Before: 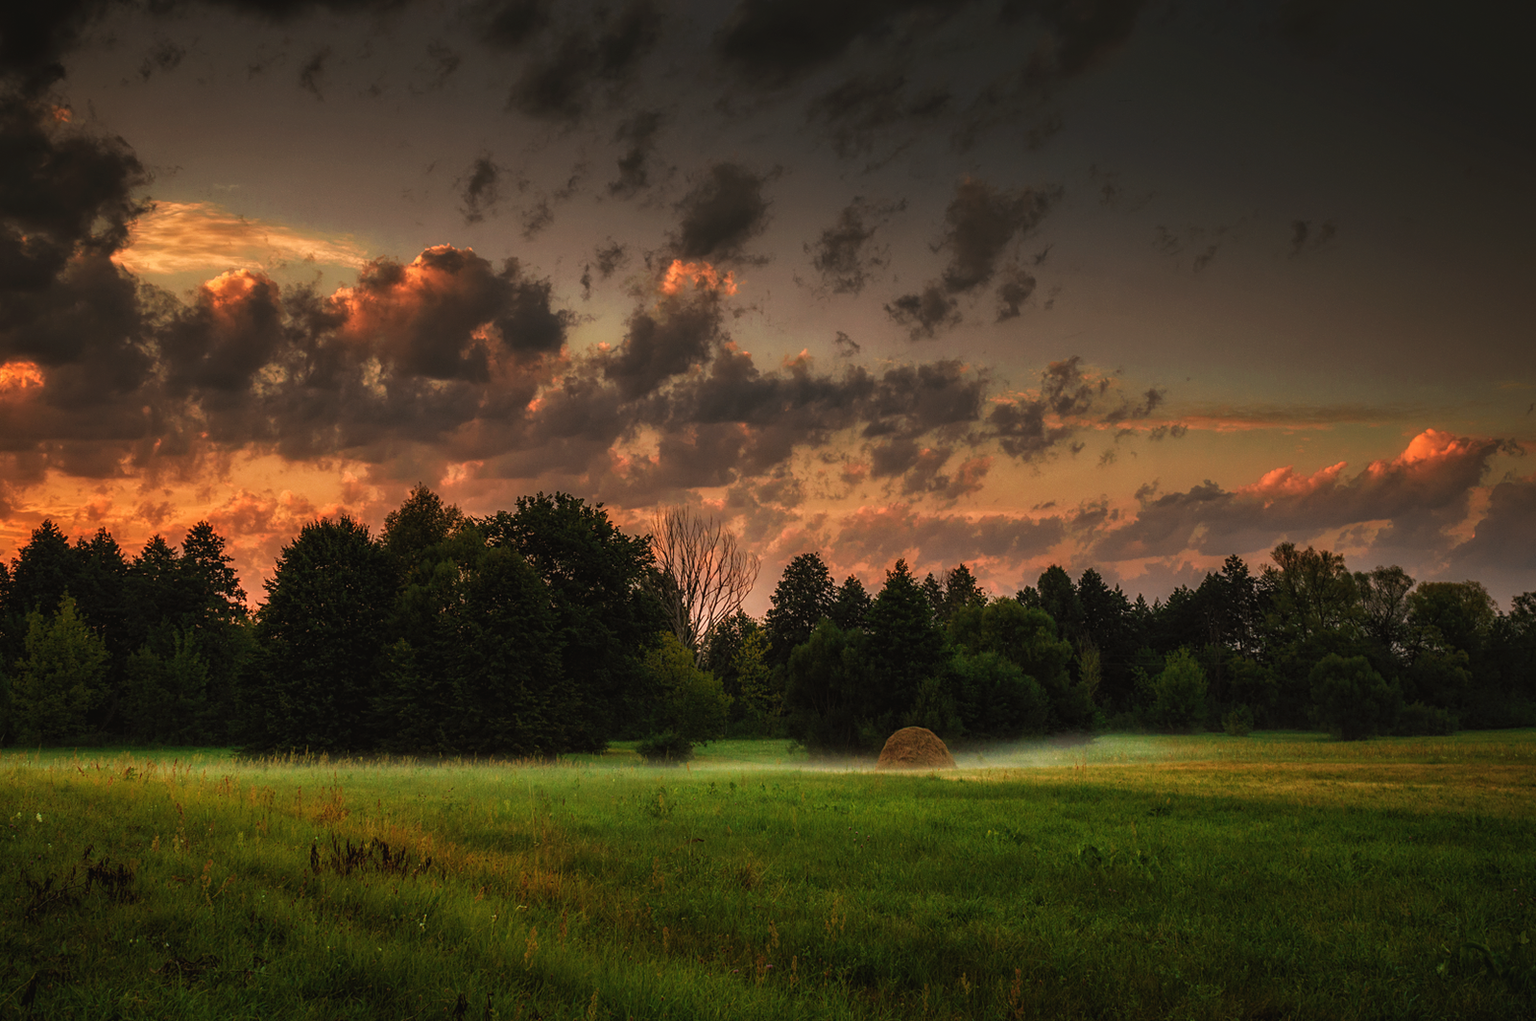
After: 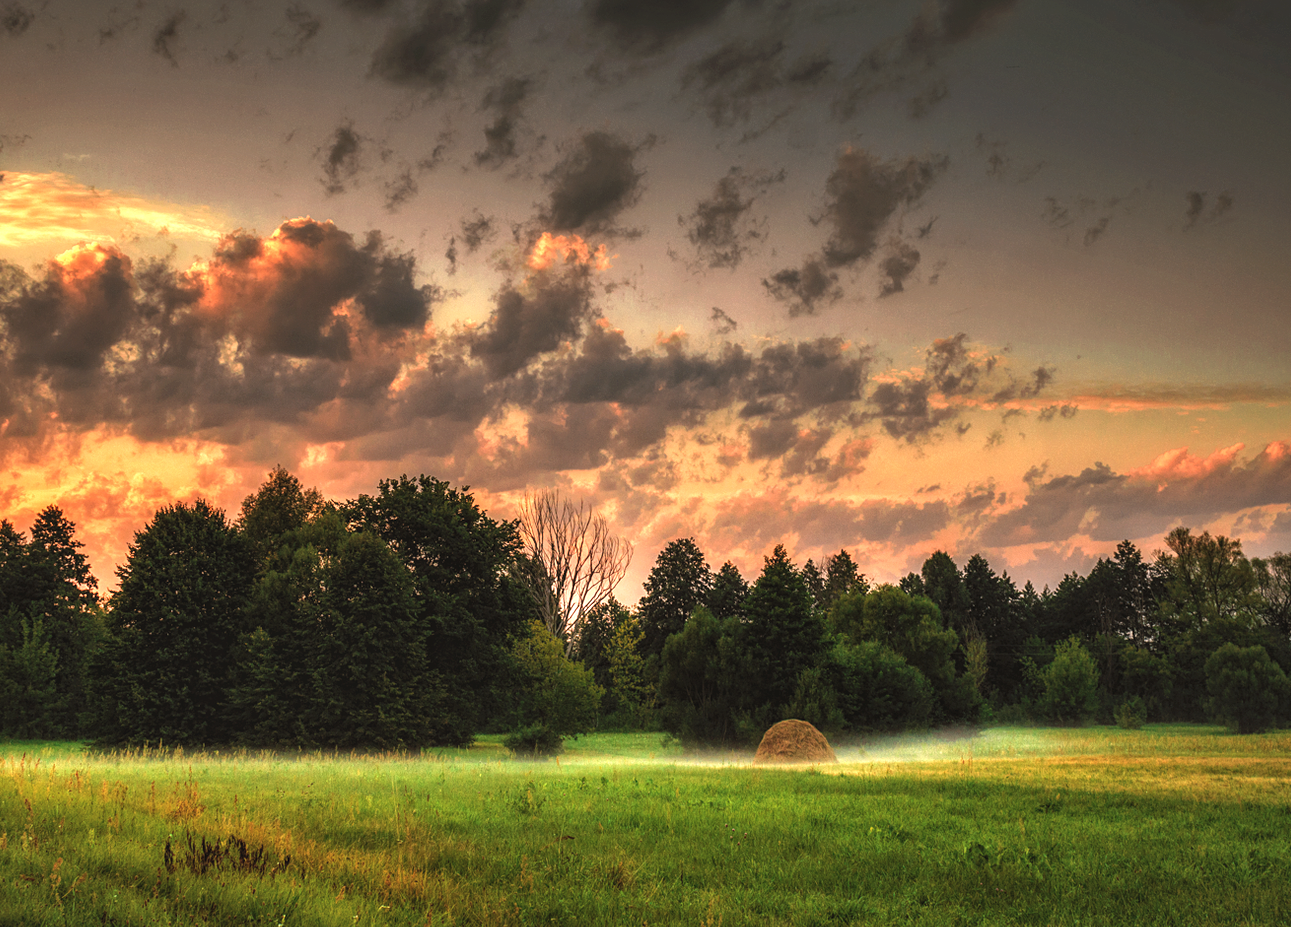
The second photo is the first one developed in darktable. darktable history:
local contrast: highlights 104%, shadows 102%, detail 120%, midtone range 0.2
crop: left 9.946%, top 3.593%, right 9.311%, bottom 9.274%
exposure: black level correction 0, exposure 1.2 EV, compensate exposure bias true, compensate highlight preservation false
shadows and highlights: shadows 37.81, highlights -26.65, soften with gaussian
